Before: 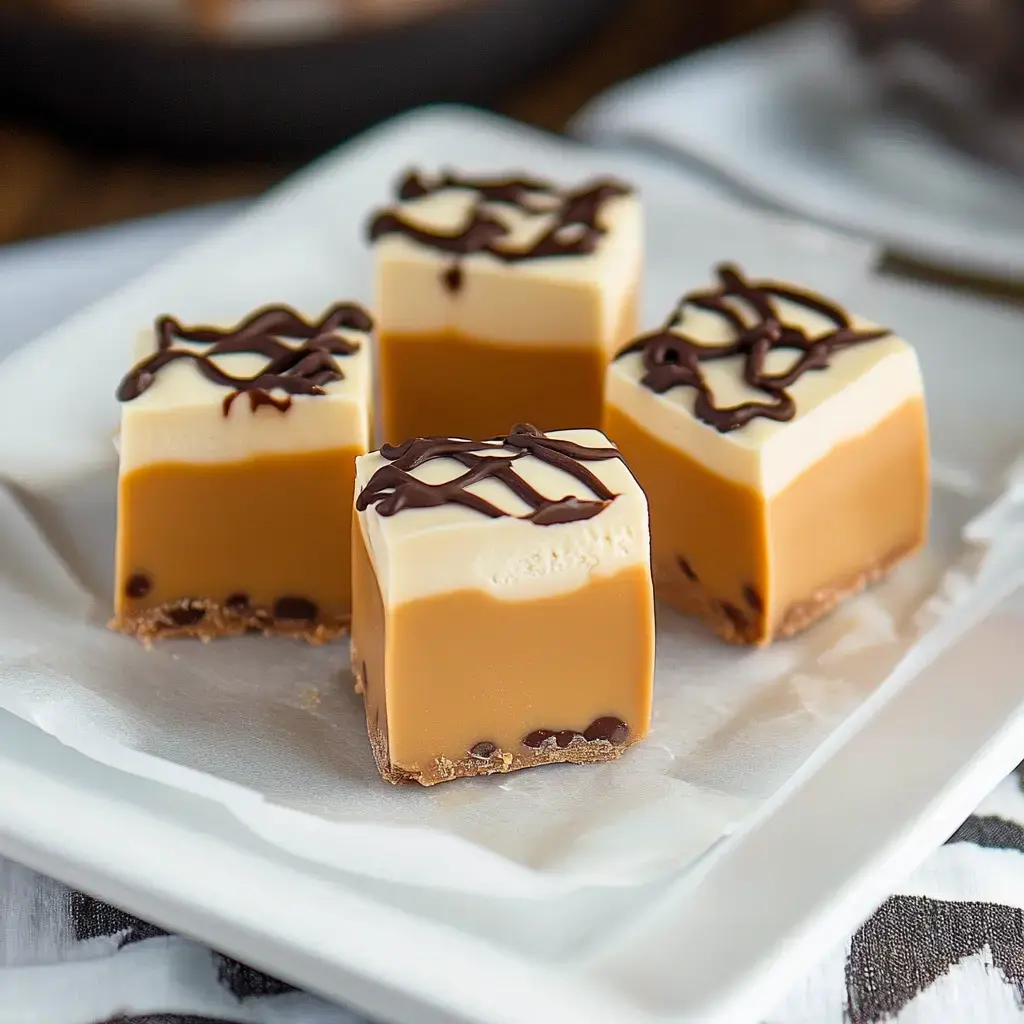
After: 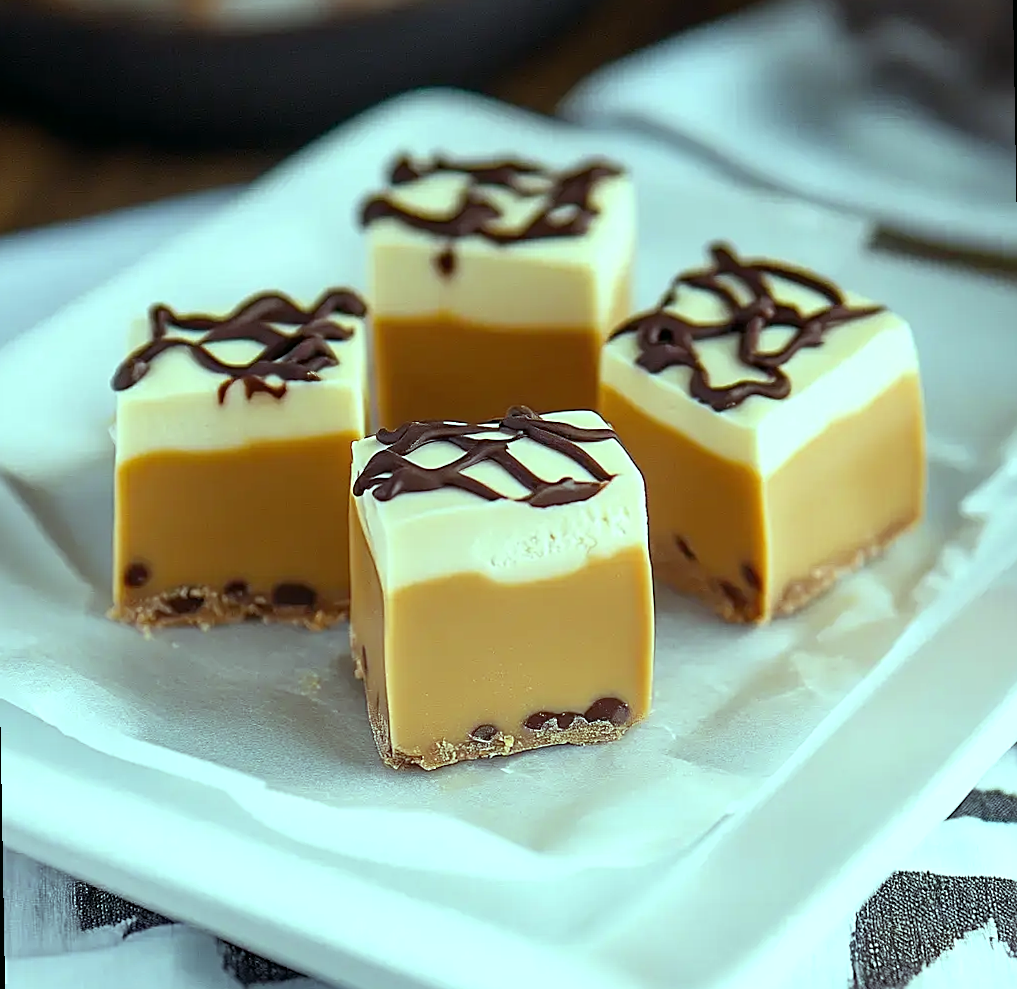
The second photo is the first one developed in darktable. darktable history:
color balance: mode lift, gamma, gain (sRGB), lift [0.997, 0.979, 1.021, 1.011], gamma [1, 1.084, 0.916, 0.998], gain [1, 0.87, 1.13, 1.101], contrast 4.55%, contrast fulcrum 38.24%, output saturation 104.09%
sharpen: on, module defaults
rotate and perspective: rotation -1°, crop left 0.011, crop right 0.989, crop top 0.025, crop bottom 0.975
